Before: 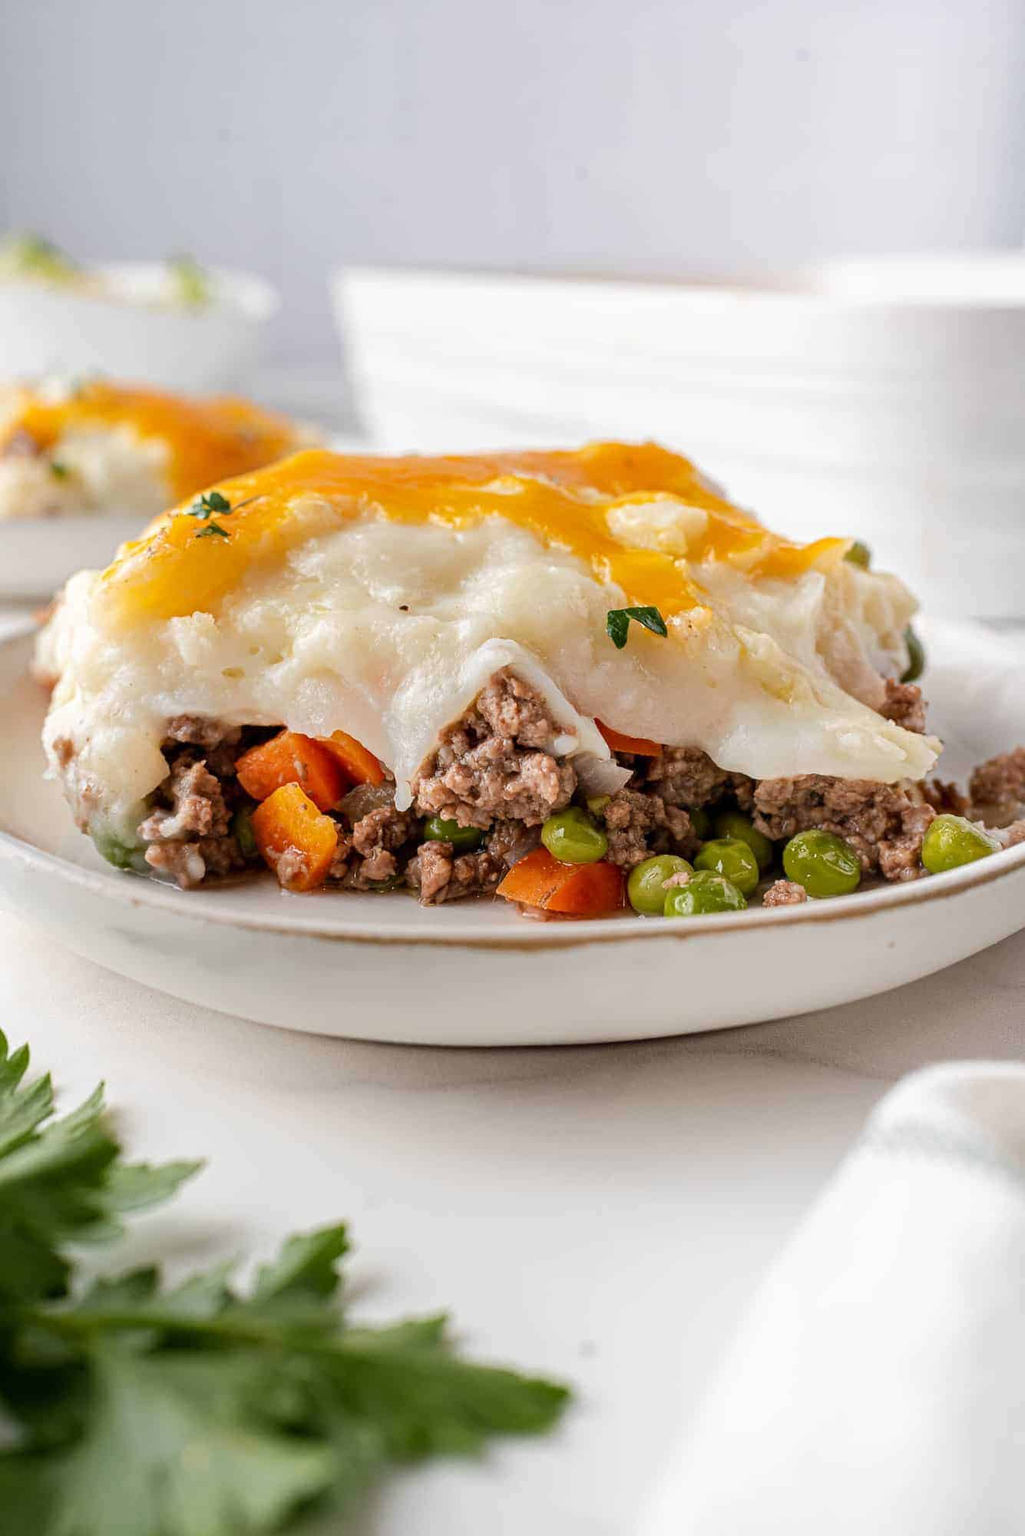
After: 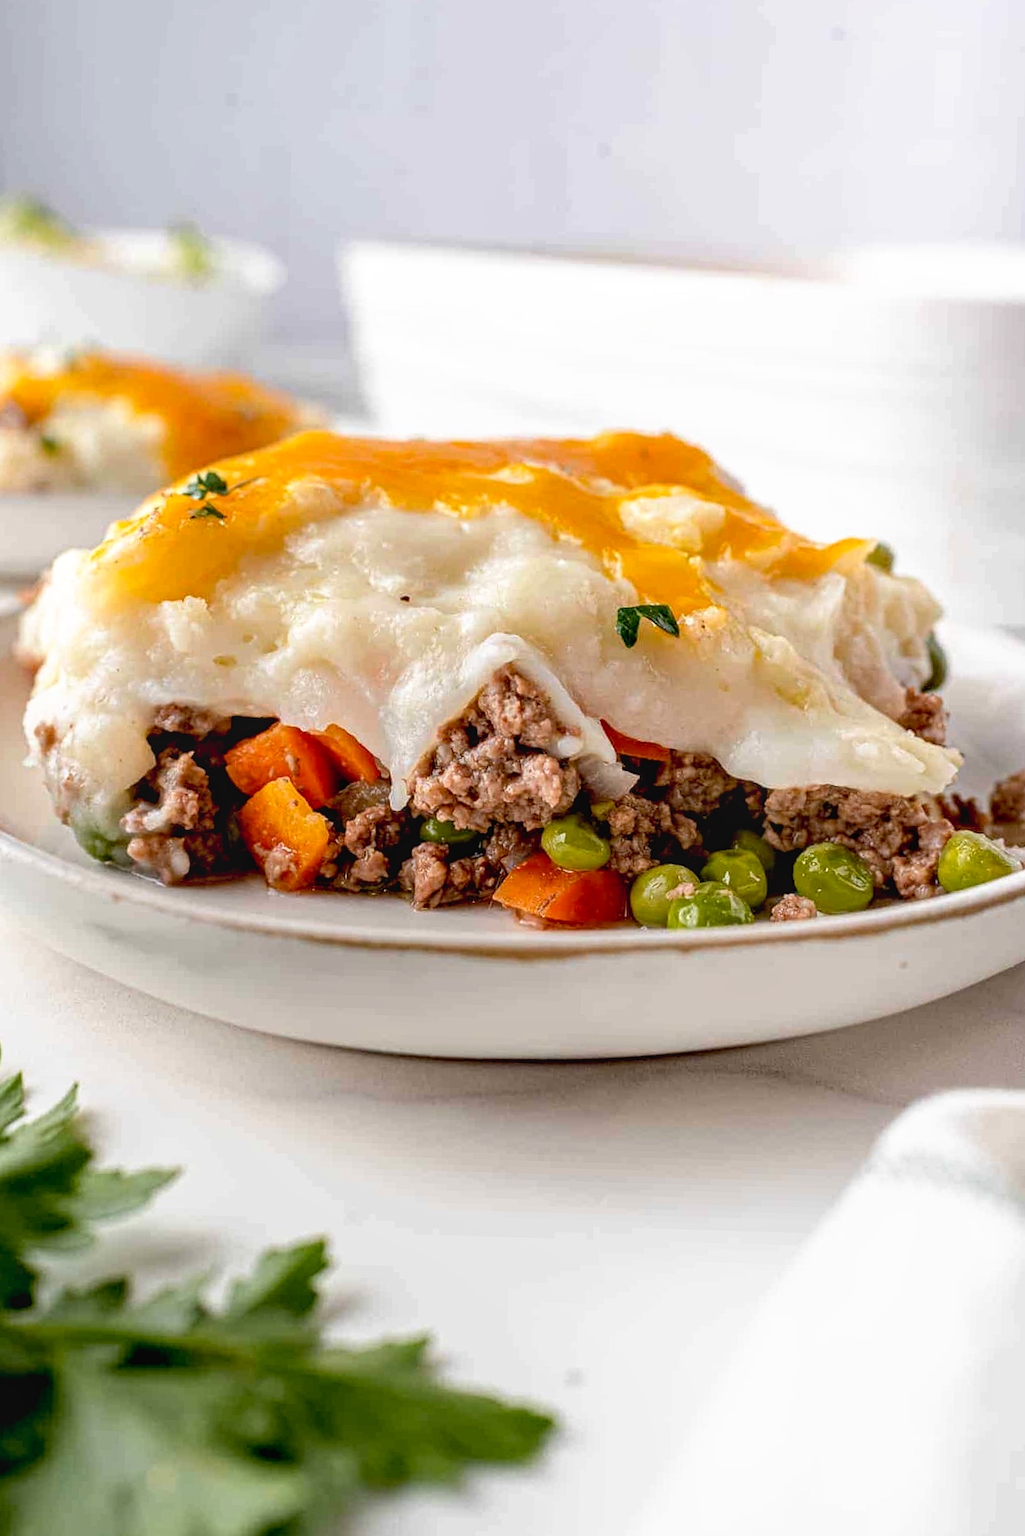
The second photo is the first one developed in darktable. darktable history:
local contrast: detail 110%
crop and rotate: angle -1.69°
base curve: curves: ch0 [(0.017, 0) (0.425, 0.441) (0.844, 0.933) (1, 1)], preserve colors none
